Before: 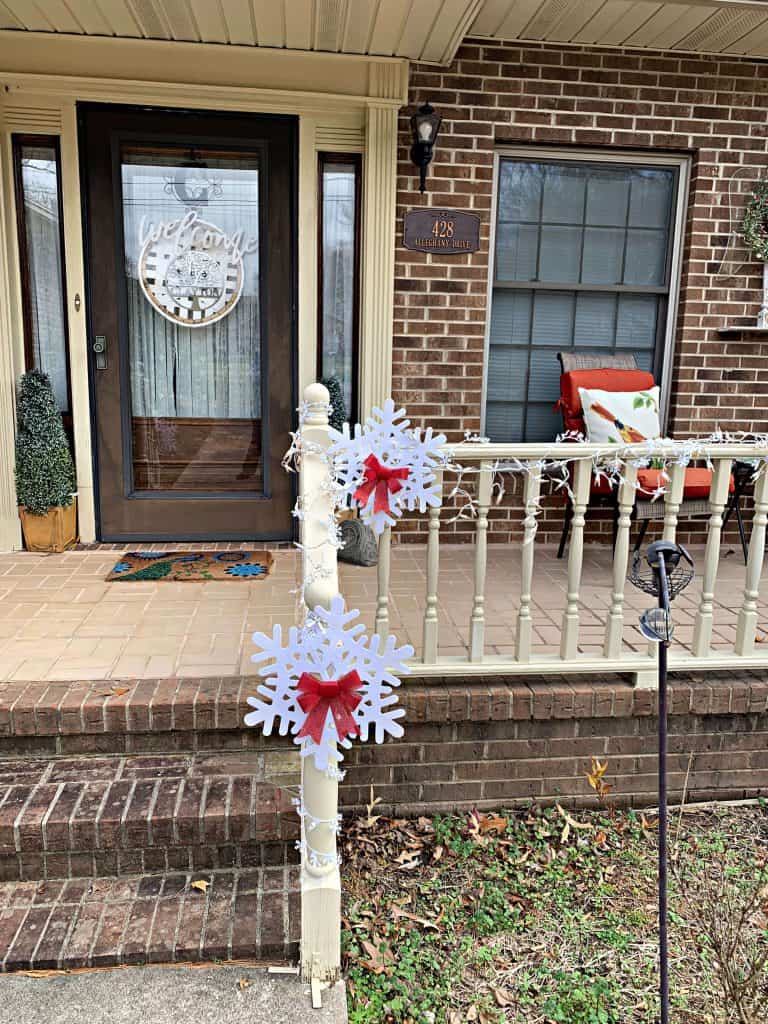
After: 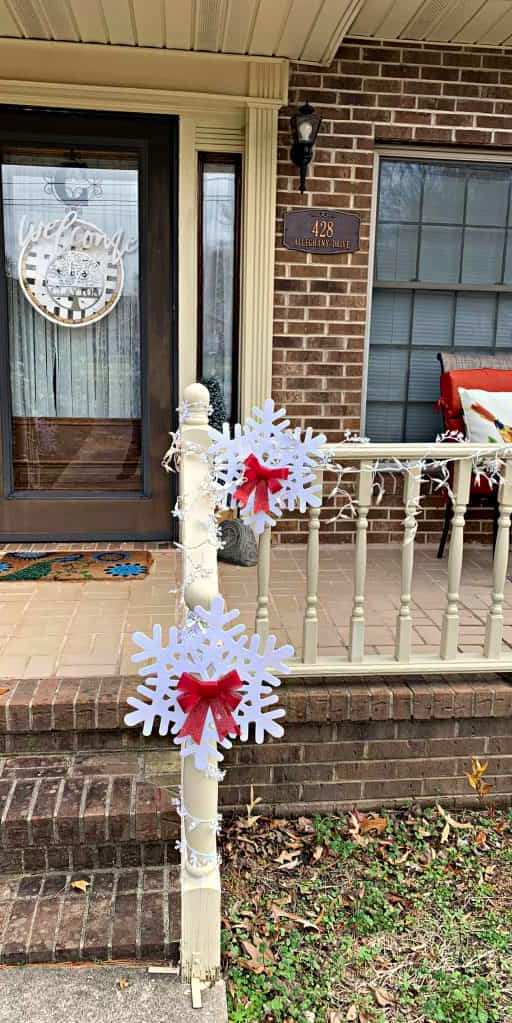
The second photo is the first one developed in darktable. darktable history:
color correction: highlights a* 0.816, highlights b* 2.78, saturation 1.1
crop and rotate: left 15.754%, right 17.579%
